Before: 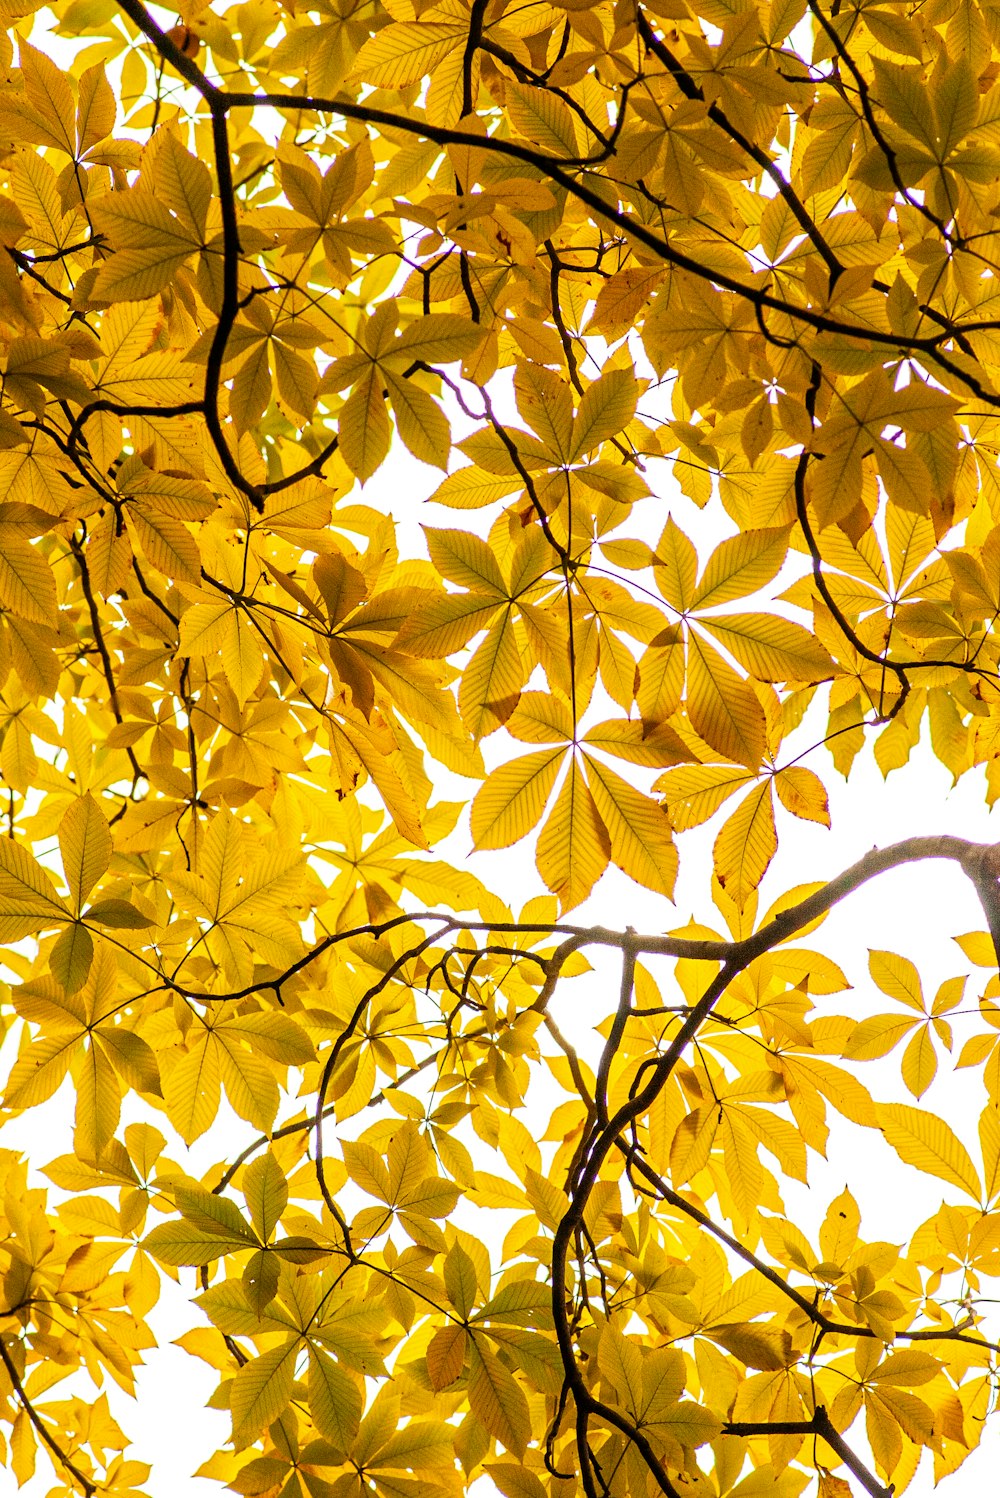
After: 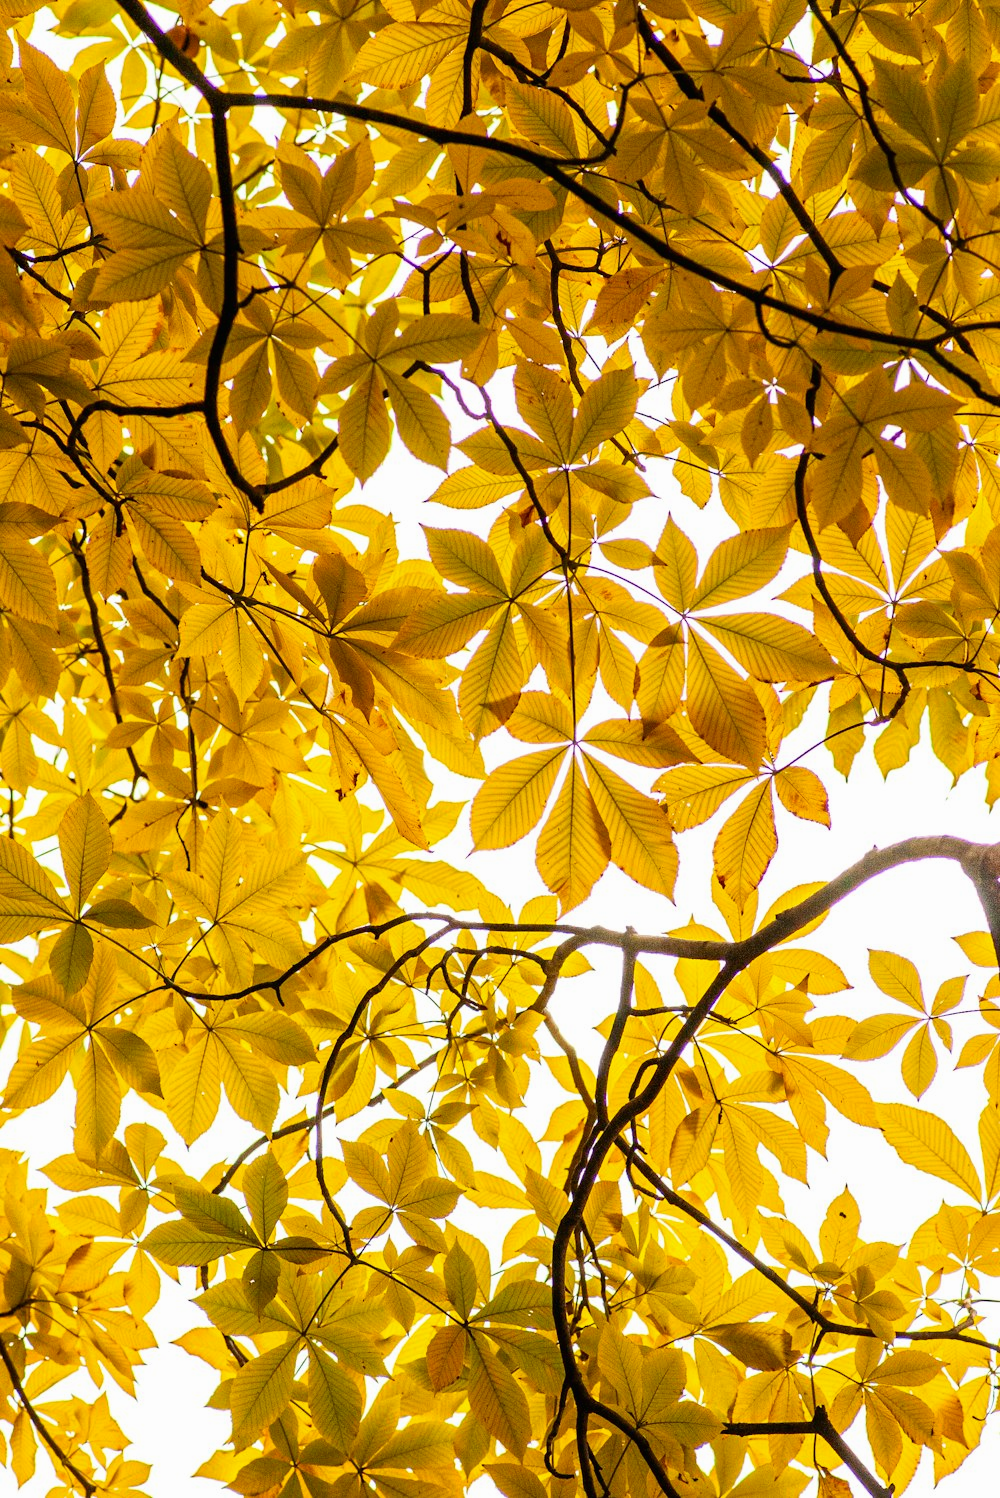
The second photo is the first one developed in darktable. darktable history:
contrast brightness saturation: contrast -0.011, brightness -0.012, saturation 0.032
